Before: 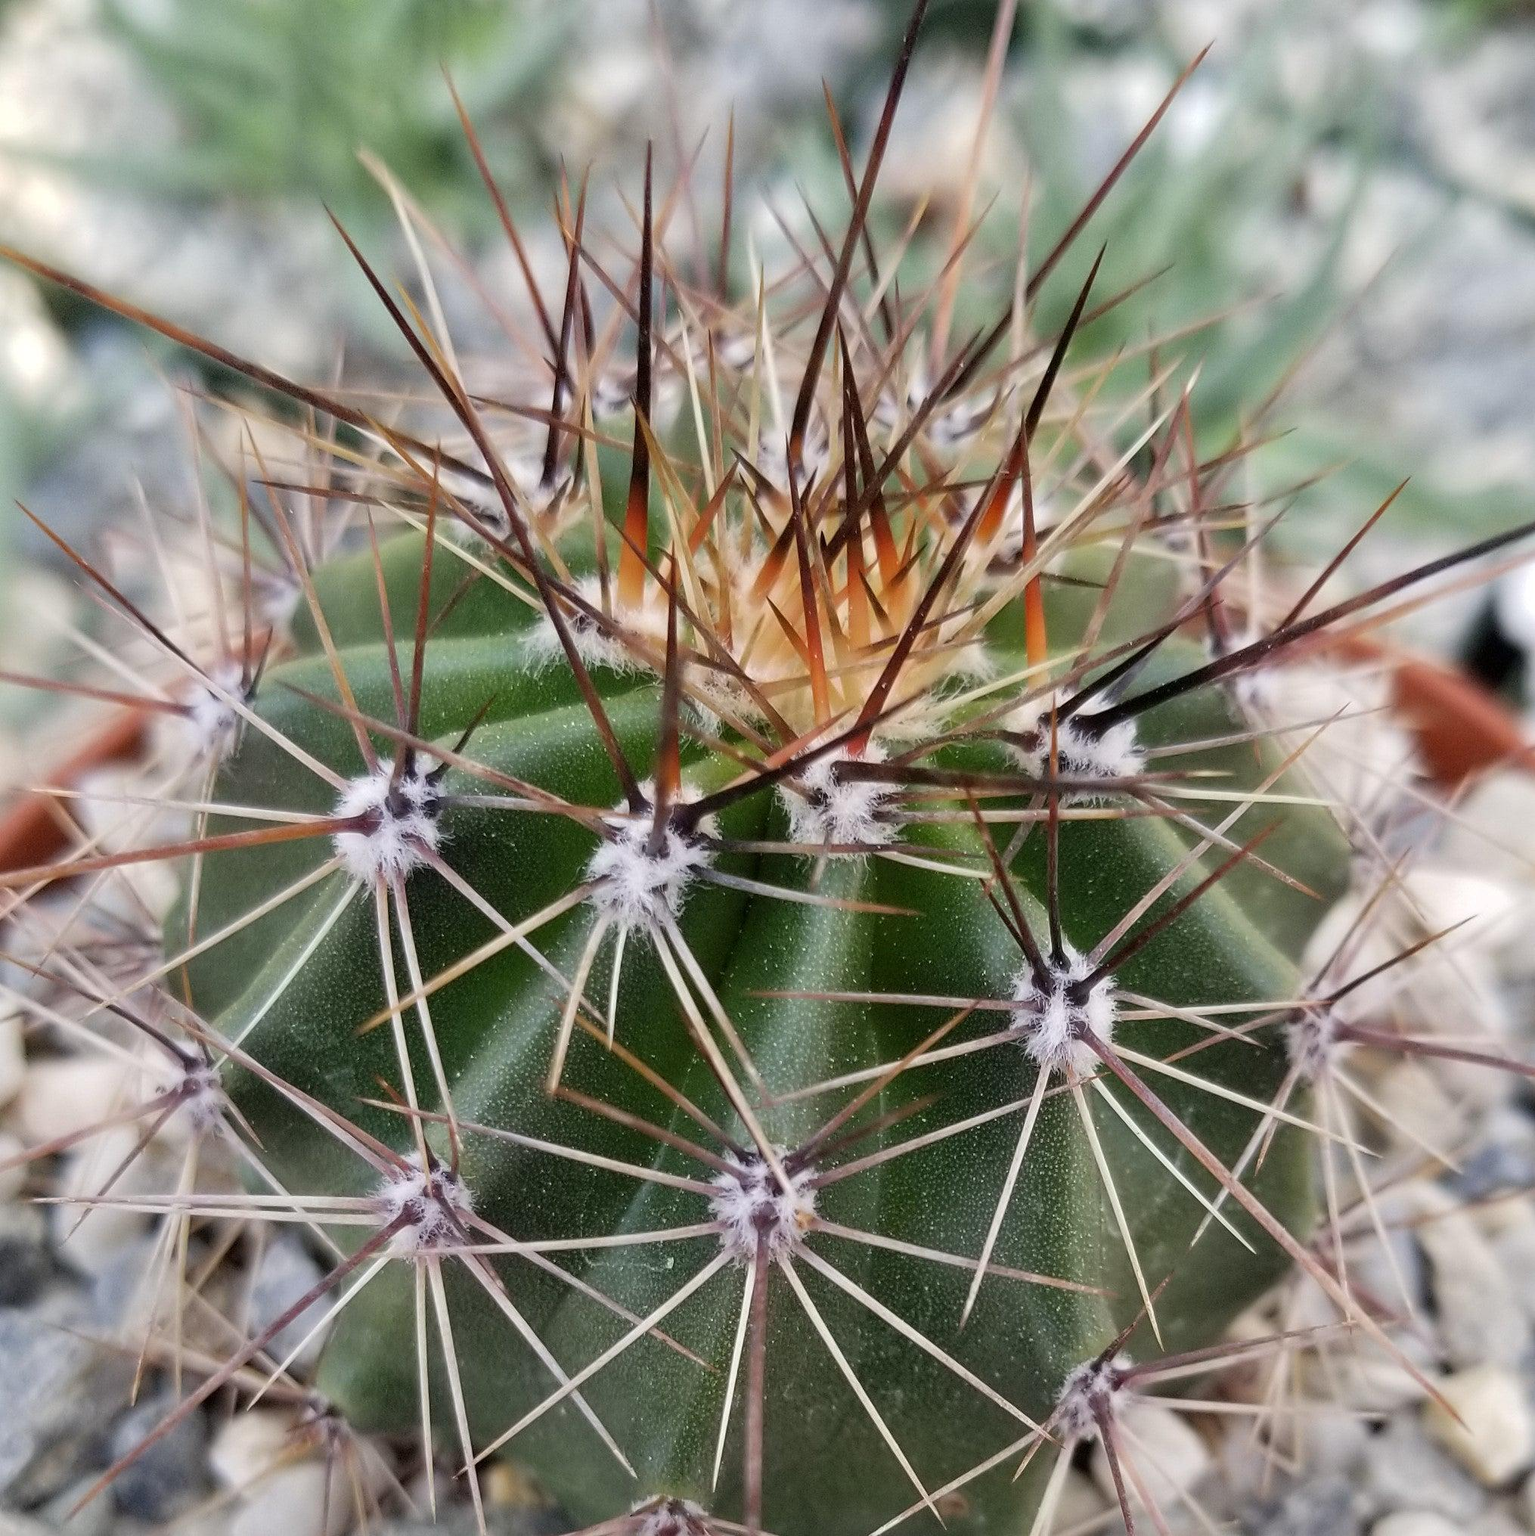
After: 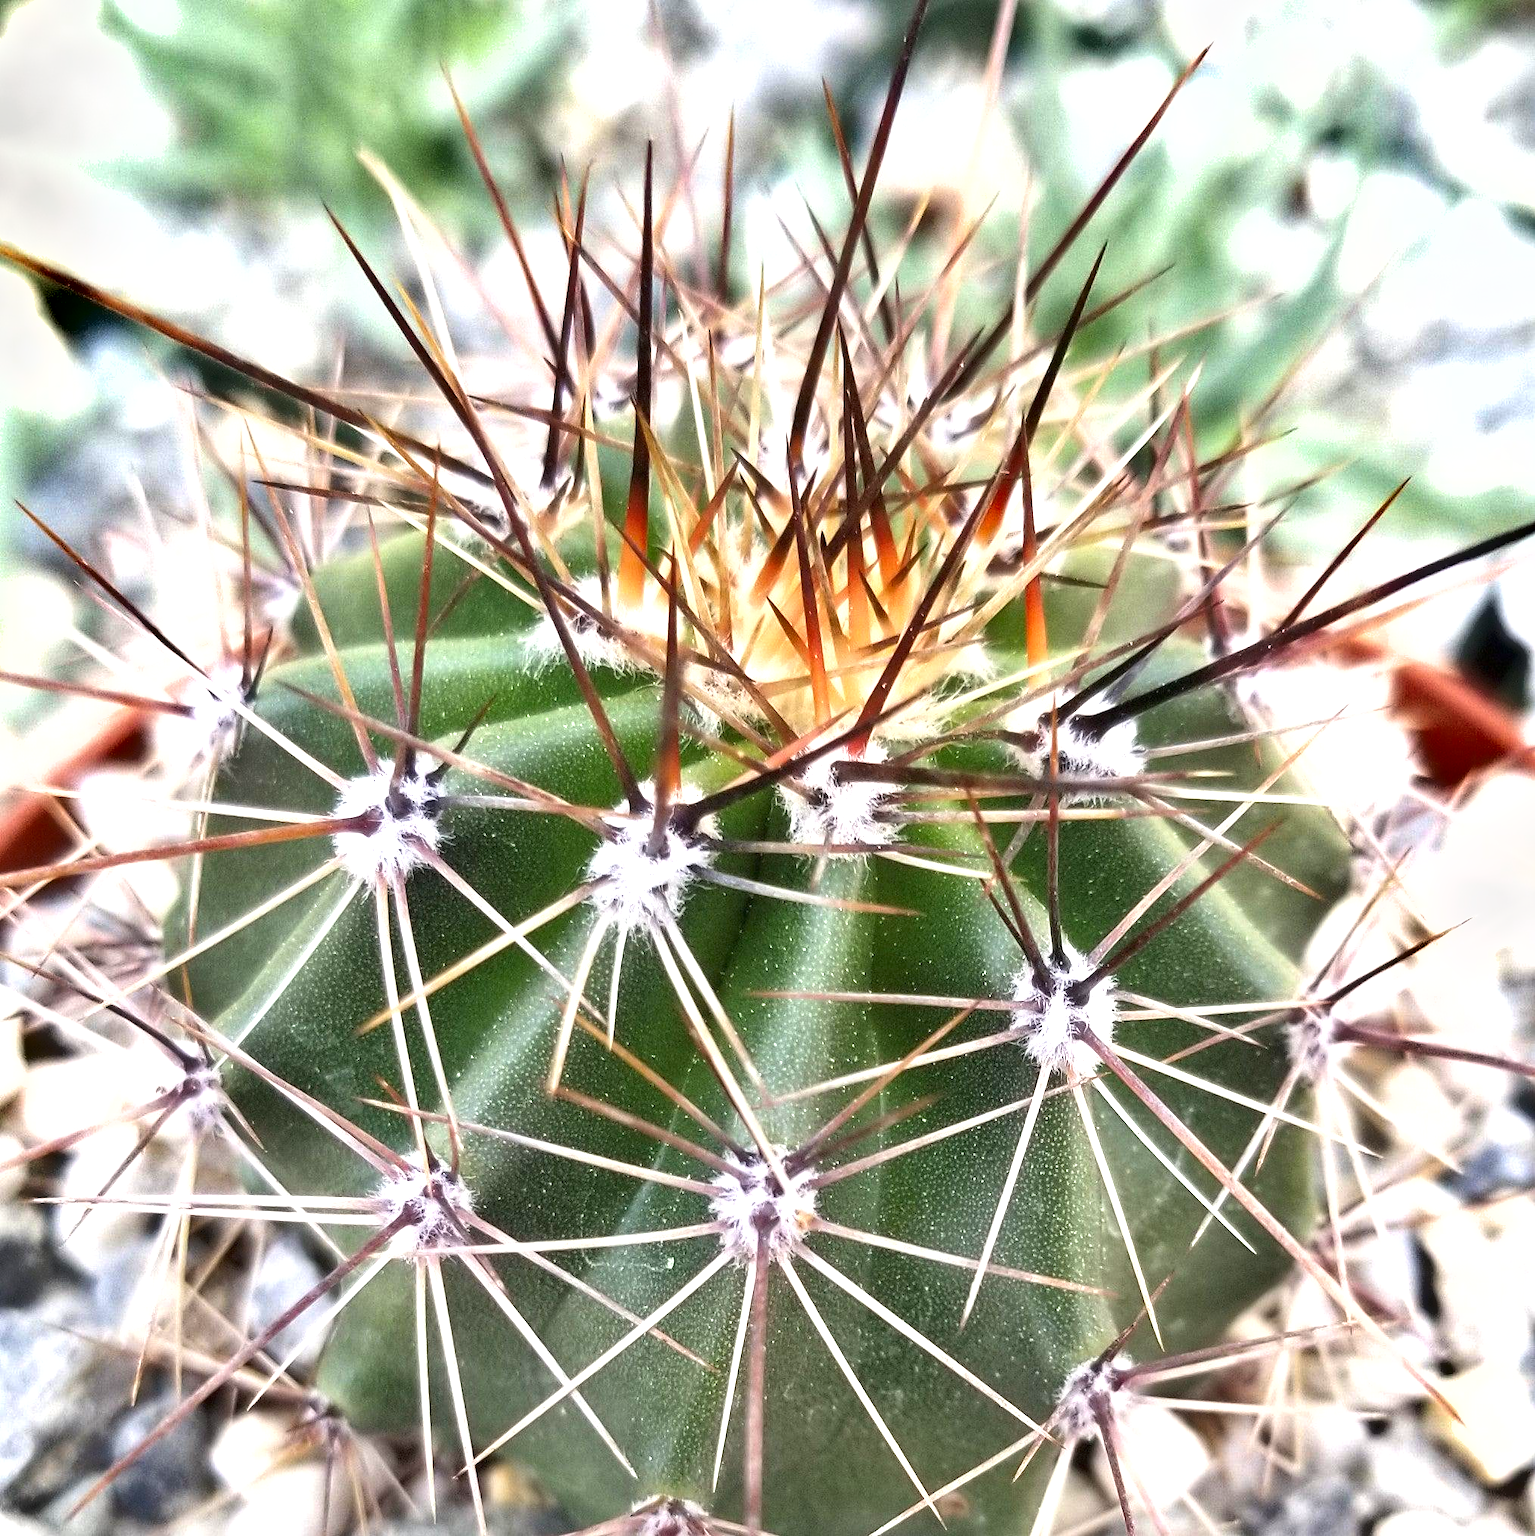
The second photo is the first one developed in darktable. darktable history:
shadows and highlights: soften with gaussian
exposure: black level correction 0, exposure 1.2 EV, compensate exposure bias true, compensate highlight preservation false
